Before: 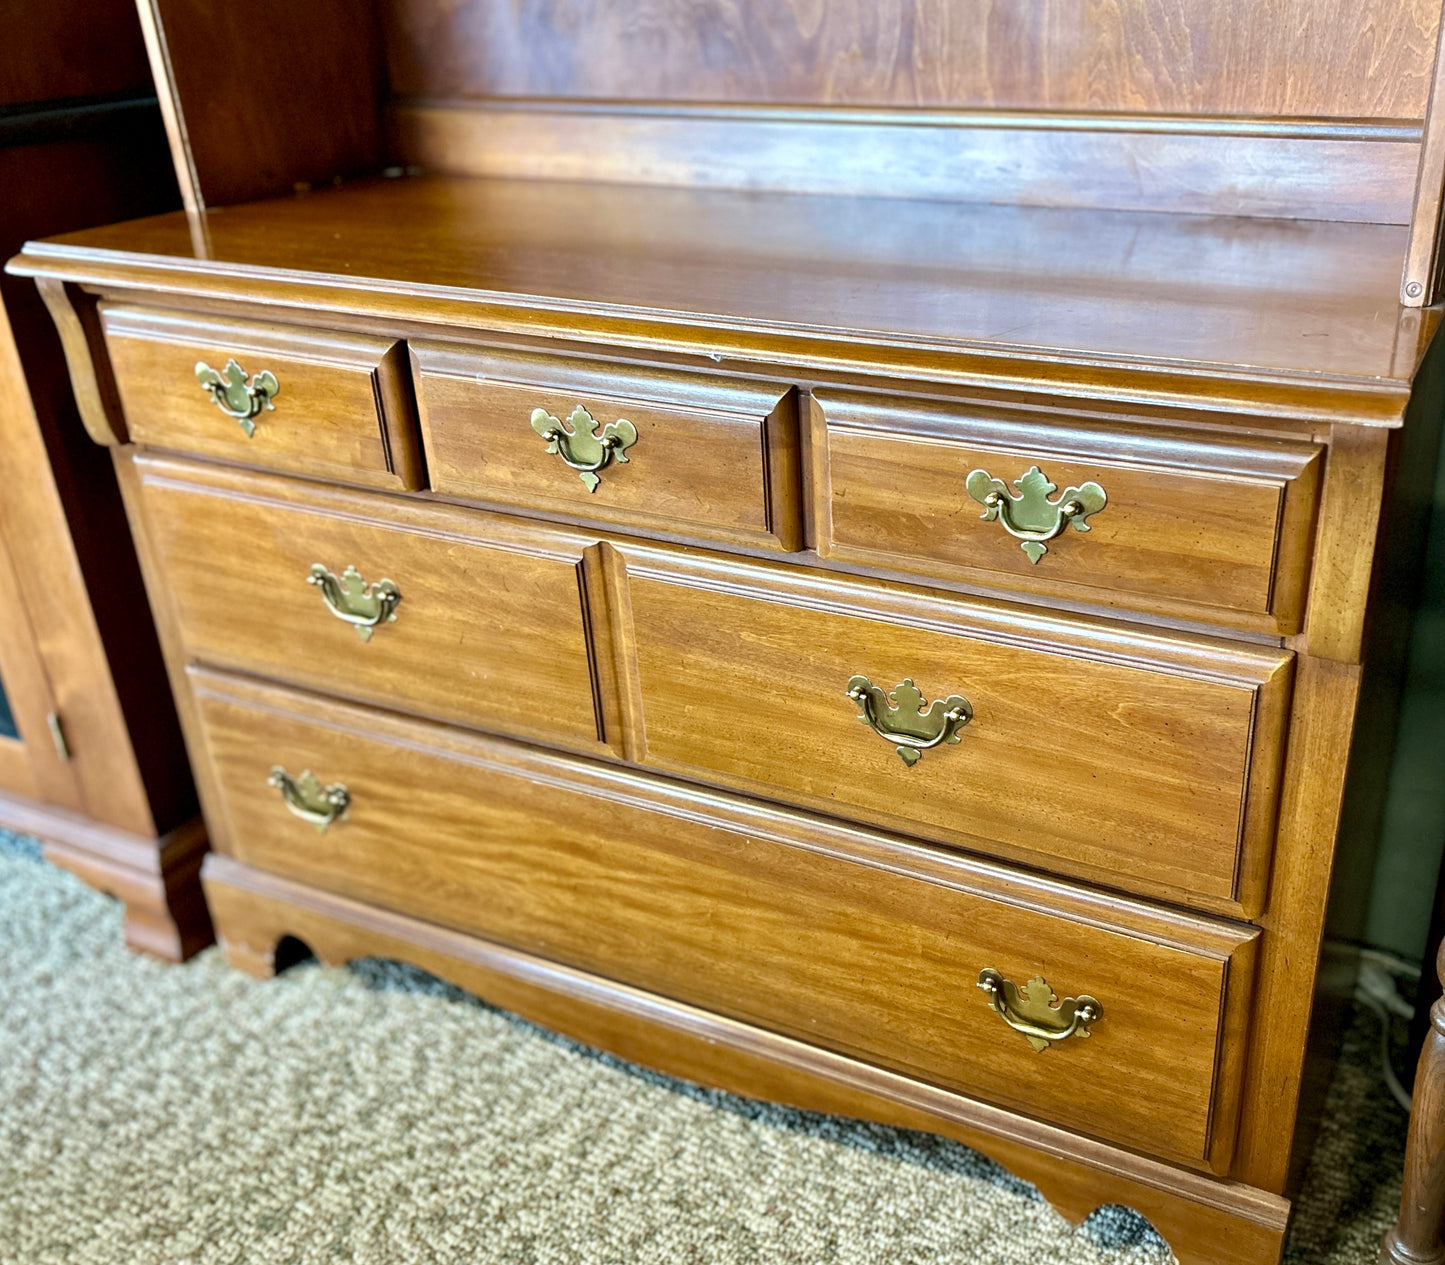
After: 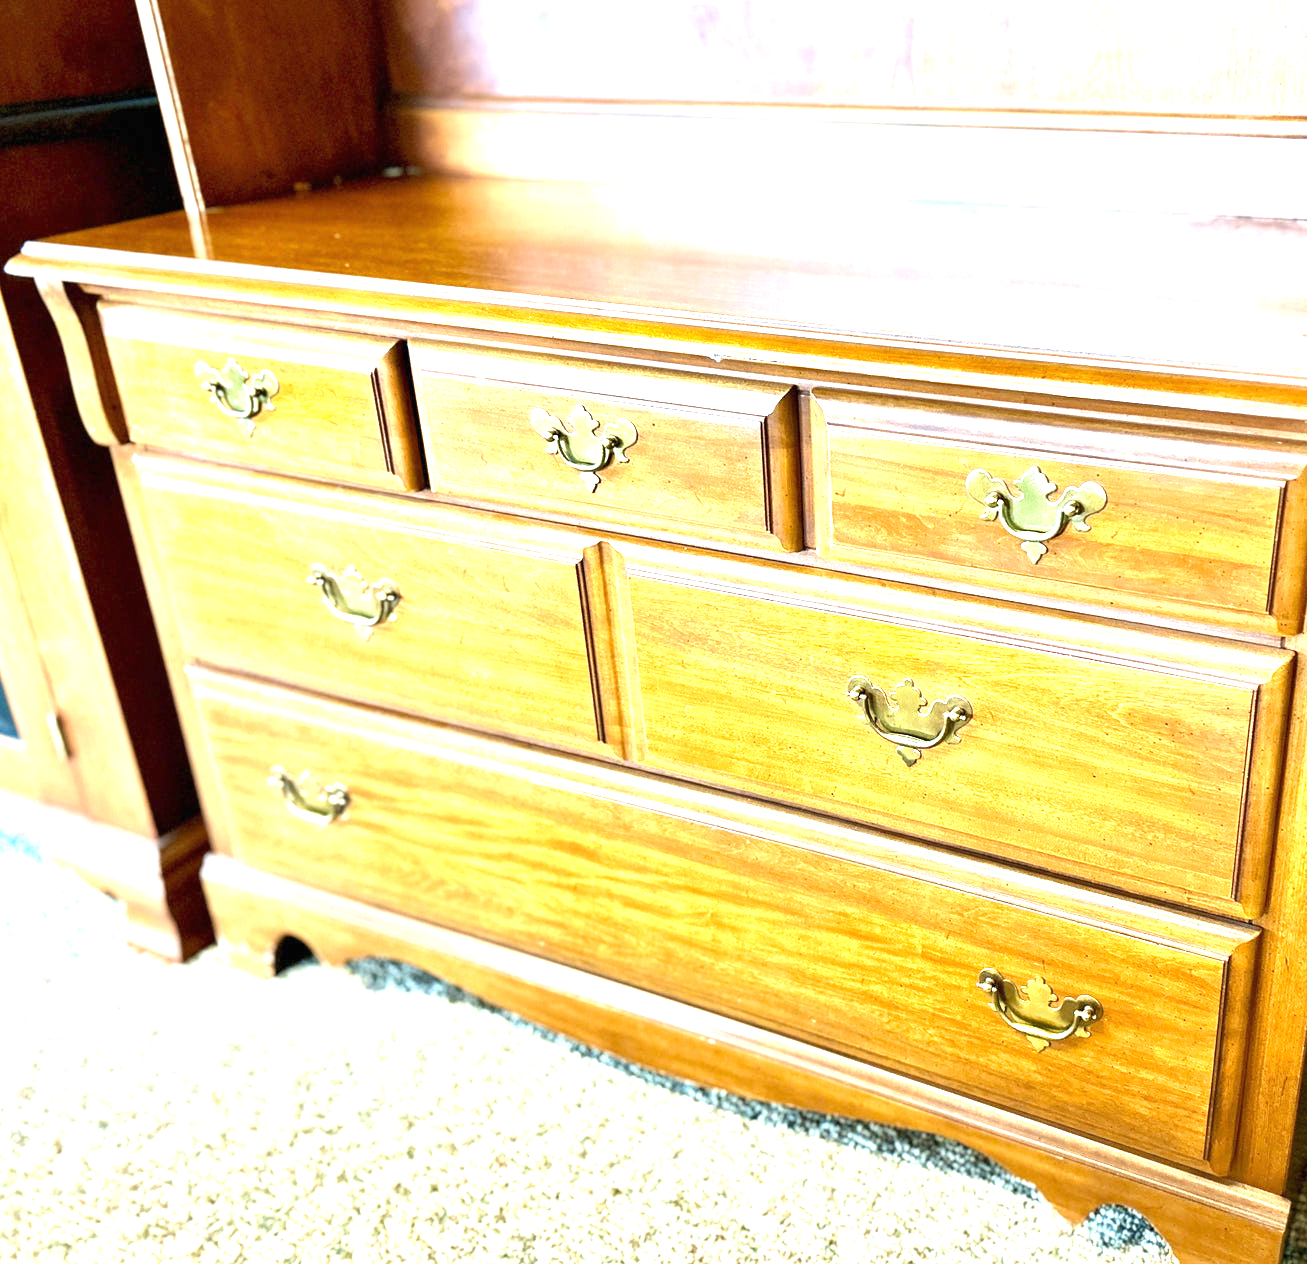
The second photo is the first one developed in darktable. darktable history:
crop: right 9.517%, bottom 0.043%
exposure: black level correction 0, exposure 1.744 EV, compensate highlight preservation false
